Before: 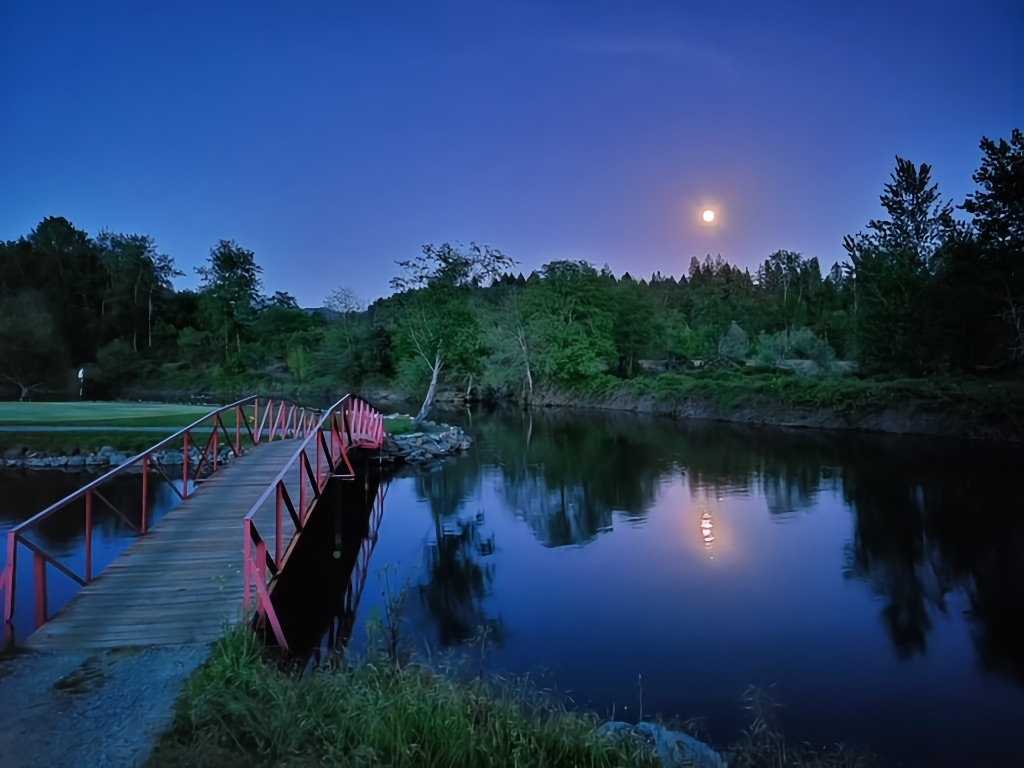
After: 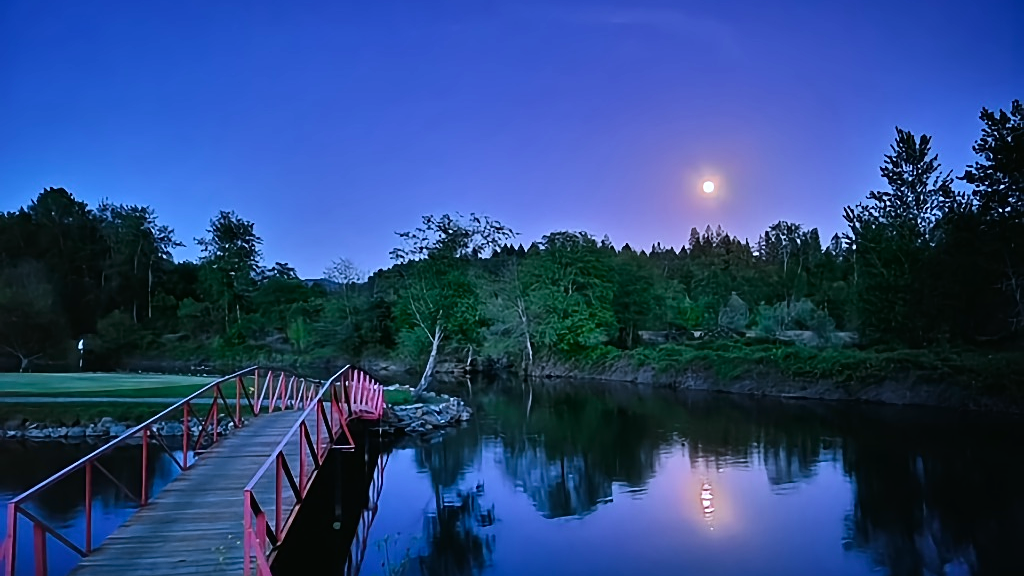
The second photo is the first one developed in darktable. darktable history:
sharpen: on, module defaults
white balance: red 0.967, blue 1.119, emerald 0.756
tone curve: curves: ch0 [(0, 0.01) (0.037, 0.032) (0.131, 0.108) (0.275, 0.256) (0.483, 0.512) (0.61, 0.665) (0.696, 0.742) (0.792, 0.819) (0.911, 0.925) (0.997, 0.995)]; ch1 [(0, 0) (0.308, 0.29) (0.425, 0.411) (0.492, 0.488) (0.507, 0.503) (0.53, 0.532) (0.573, 0.586) (0.683, 0.702) (0.746, 0.77) (1, 1)]; ch2 [(0, 0) (0.246, 0.233) (0.36, 0.352) (0.415, 0.415) (0.485, 0.487) (0.502, 0.504) (0.525, 0.518) (0.539, 0.539) (0.587, 0.594) (0.636, 0.652) (0.711, 0.729) (0.845, 0.855) (0.998, 0.977)], color space Lab, independent channels, preserve colors none
crop: top 3.857%, bottom 21.132%
